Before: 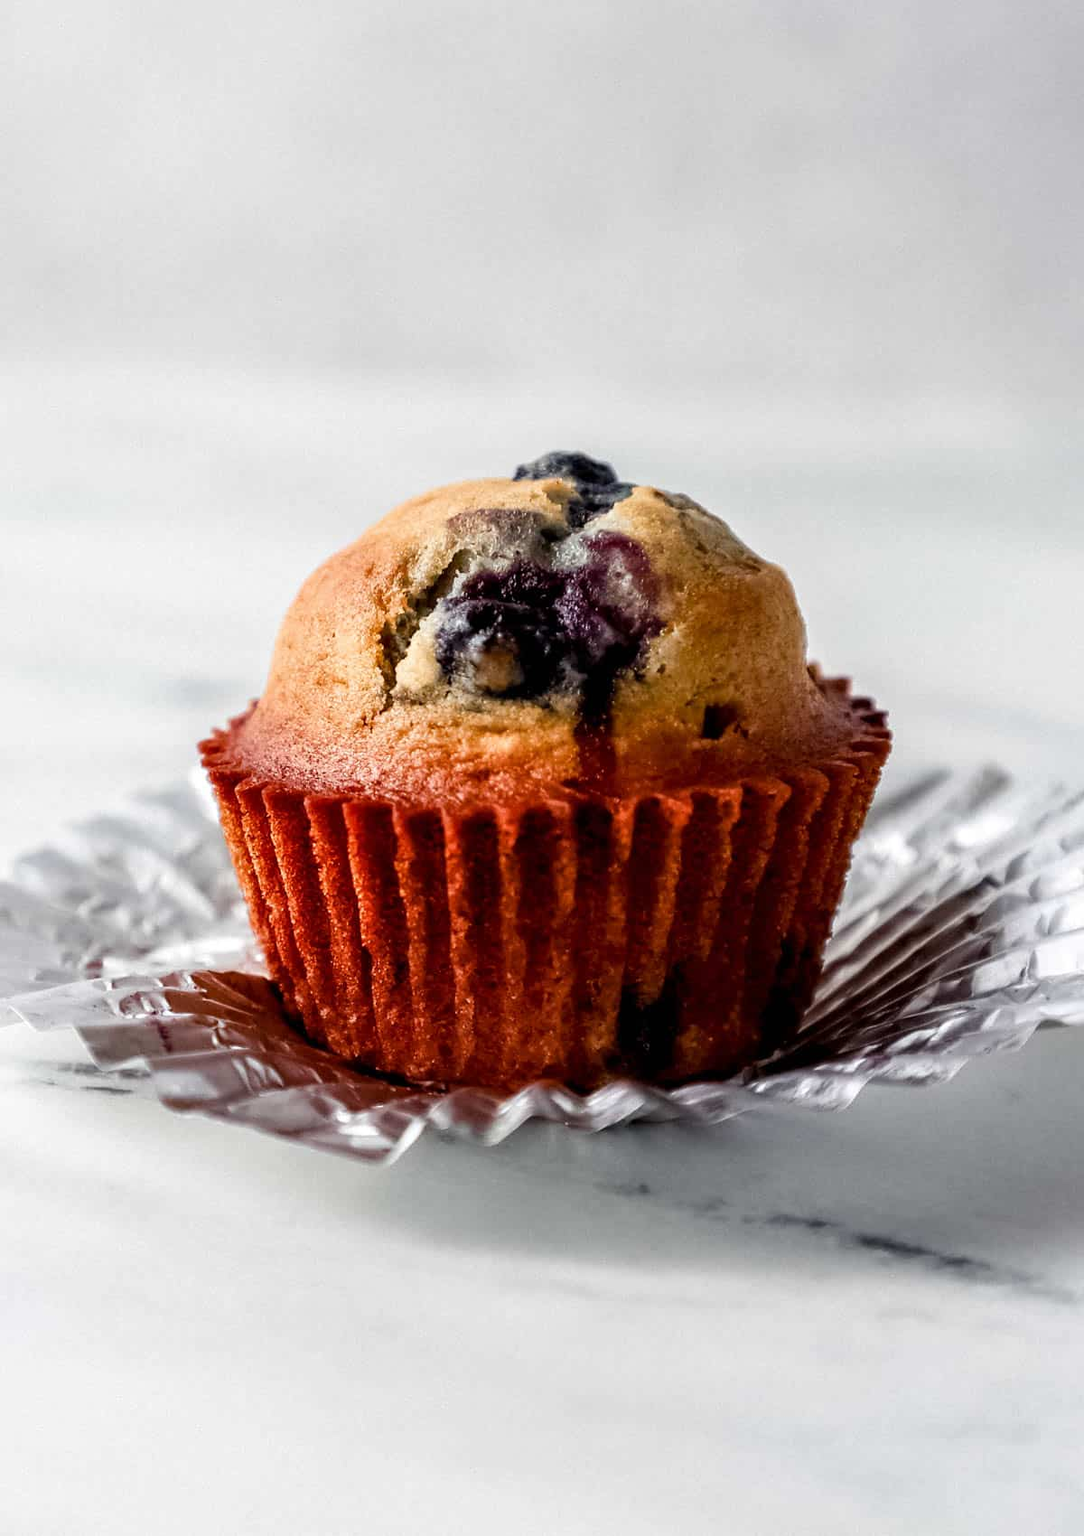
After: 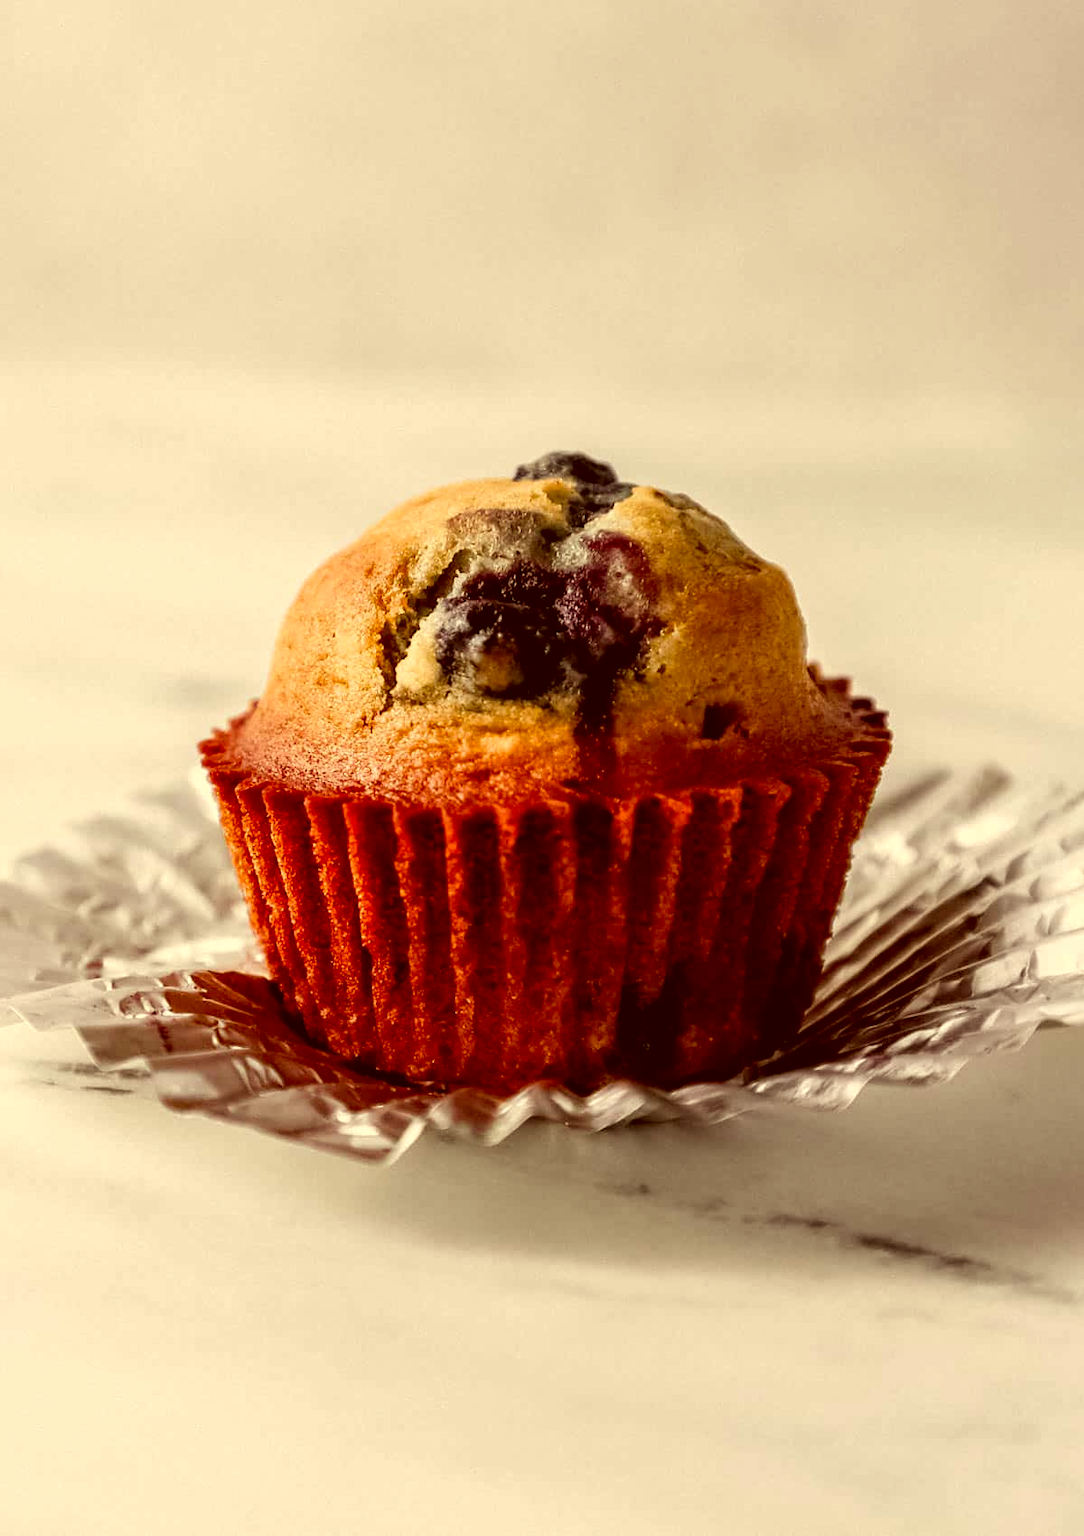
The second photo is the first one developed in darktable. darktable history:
color correction: highlights a* 1.23, highlights b* 23.75, shadows a* 15.59, shadows b* 24.63
